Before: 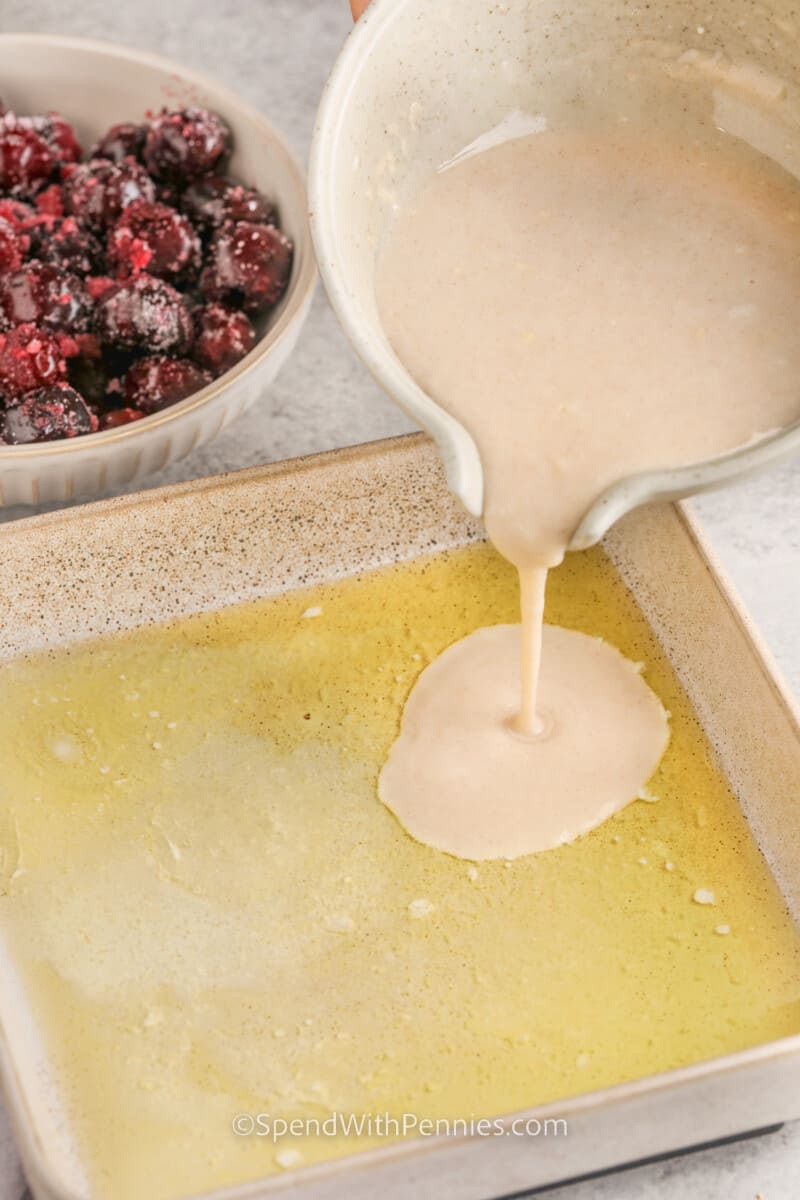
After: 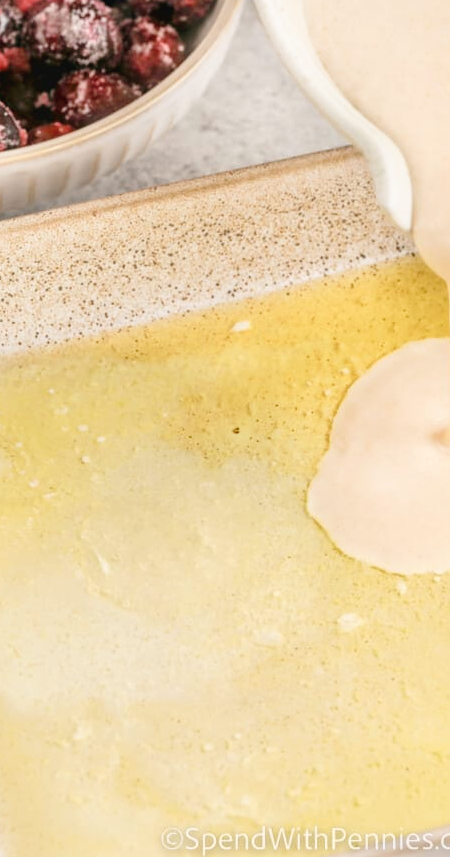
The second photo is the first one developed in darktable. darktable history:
crop: left 8.966%, top 23.852%, right 34.699%, bottom 4.703%
tone curve: curves: ch0 [(0, 0) (0.003, 0.023) (0.011, 0.025) (0.025, 0.029) (0.044, 0.047) (0.069, 0.079) (0.1, 0.113) (0.136, 0.152) (0.177, 0.199) (0.224, 0.26) (0.277, 0.333) (0.335, 0.404) (0.399, 0.48) (0.468, 0.559) (0.543, 0.635) (0.623, 0.713) (0.709, 0.797) (0.801, 0.879) (0.898, 0.953) (1, 1)], preserve colors none
